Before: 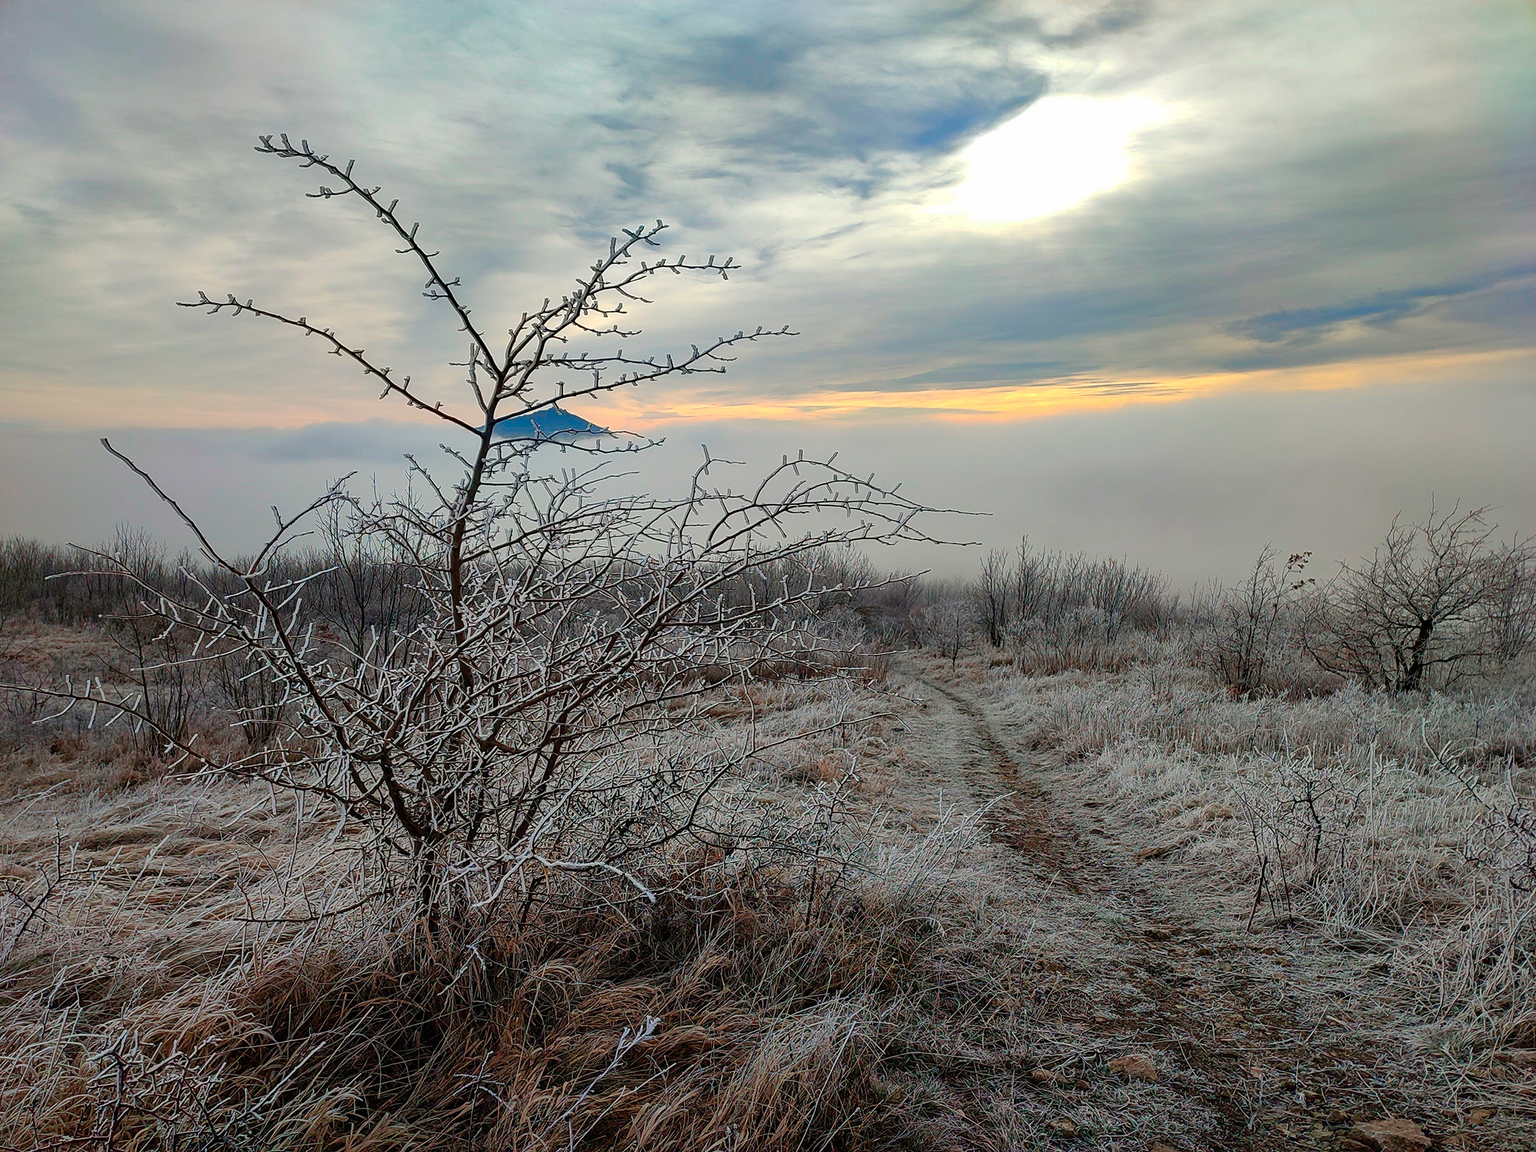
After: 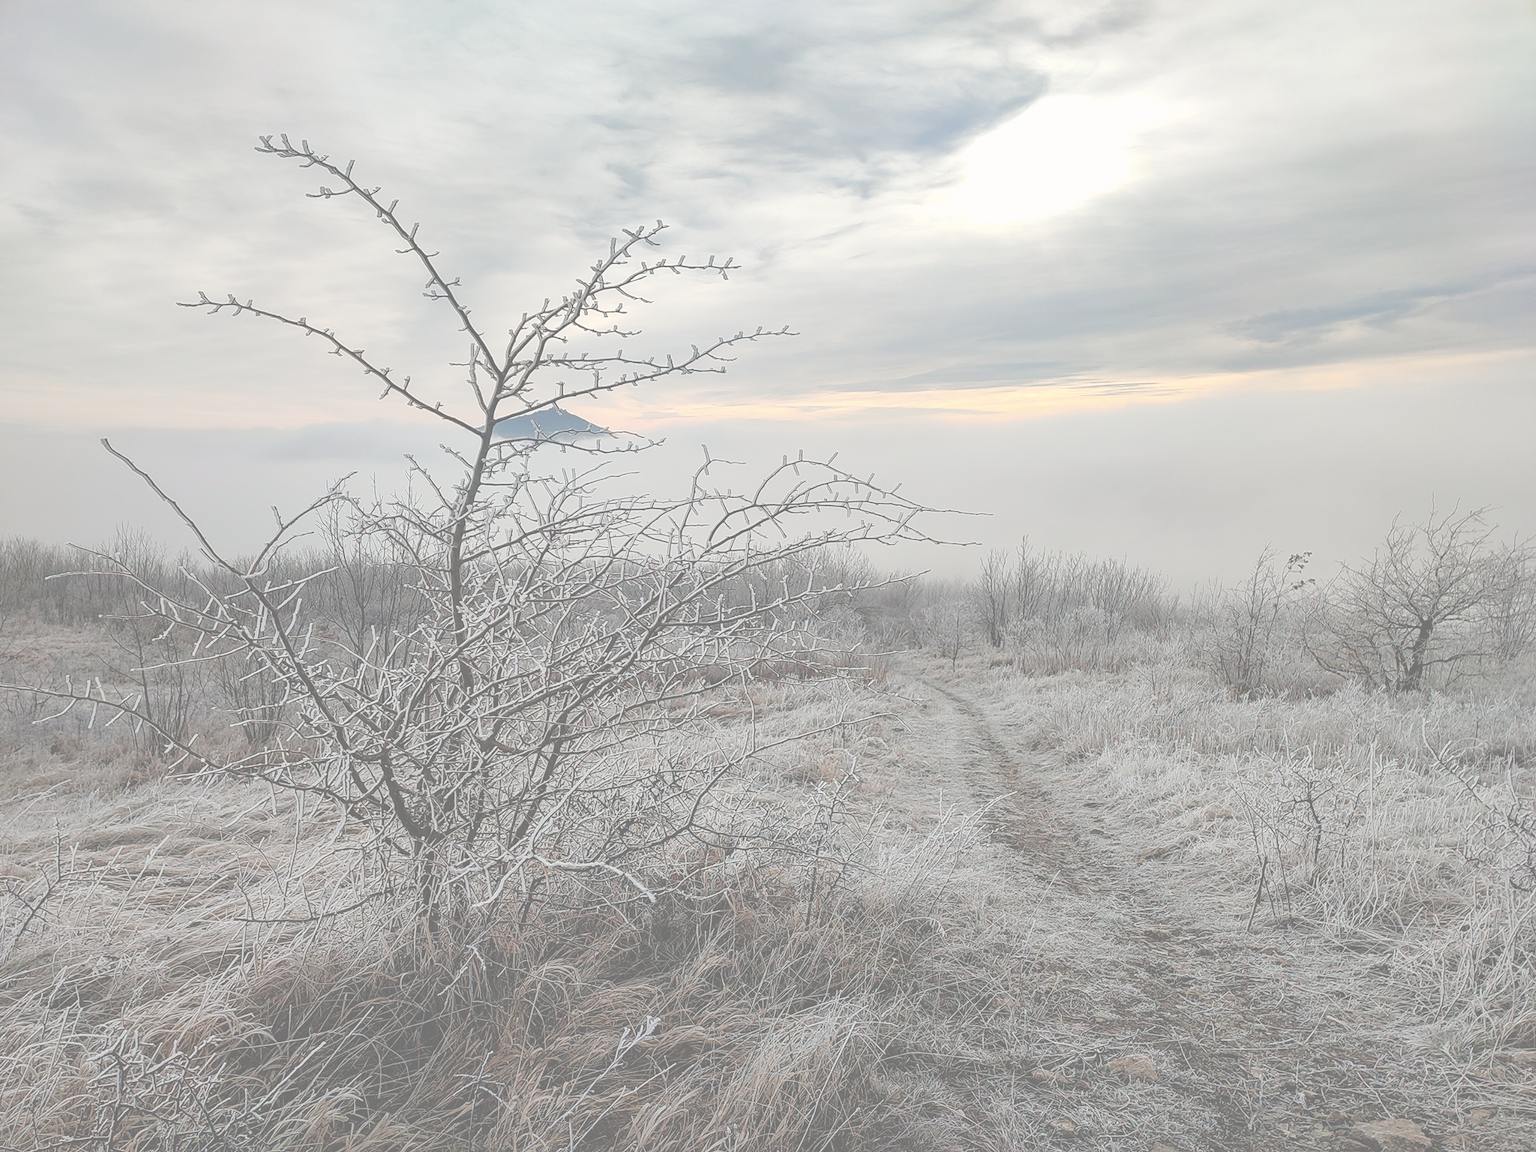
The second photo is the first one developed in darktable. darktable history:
contrast brightness saturation: contrast -0.325, brightness 0.737, saturation -0.776
color balance rgb: shadows lift › chroma 0.707%, shadows lift › hue 112.51°, highlights gain › luminance 6.685%, highlights gain › chroma 0.899%, highlights gain › hue 48.44°, perceptual saturation grading › global saturation 40.842%, perceptual saturation grading › highlights -24.738%, perceptual saturation grading › mid-tones 35.126%, perceptual saturation grading › shadows 35.194%, perceptual brilliance grading › highlights 14.542%, perceptual brilliance grading › mid-tones -6.796%, perceptual brilliance grading › shadows -26.705%, global vibrance 5.351%, contrast 3.009%
